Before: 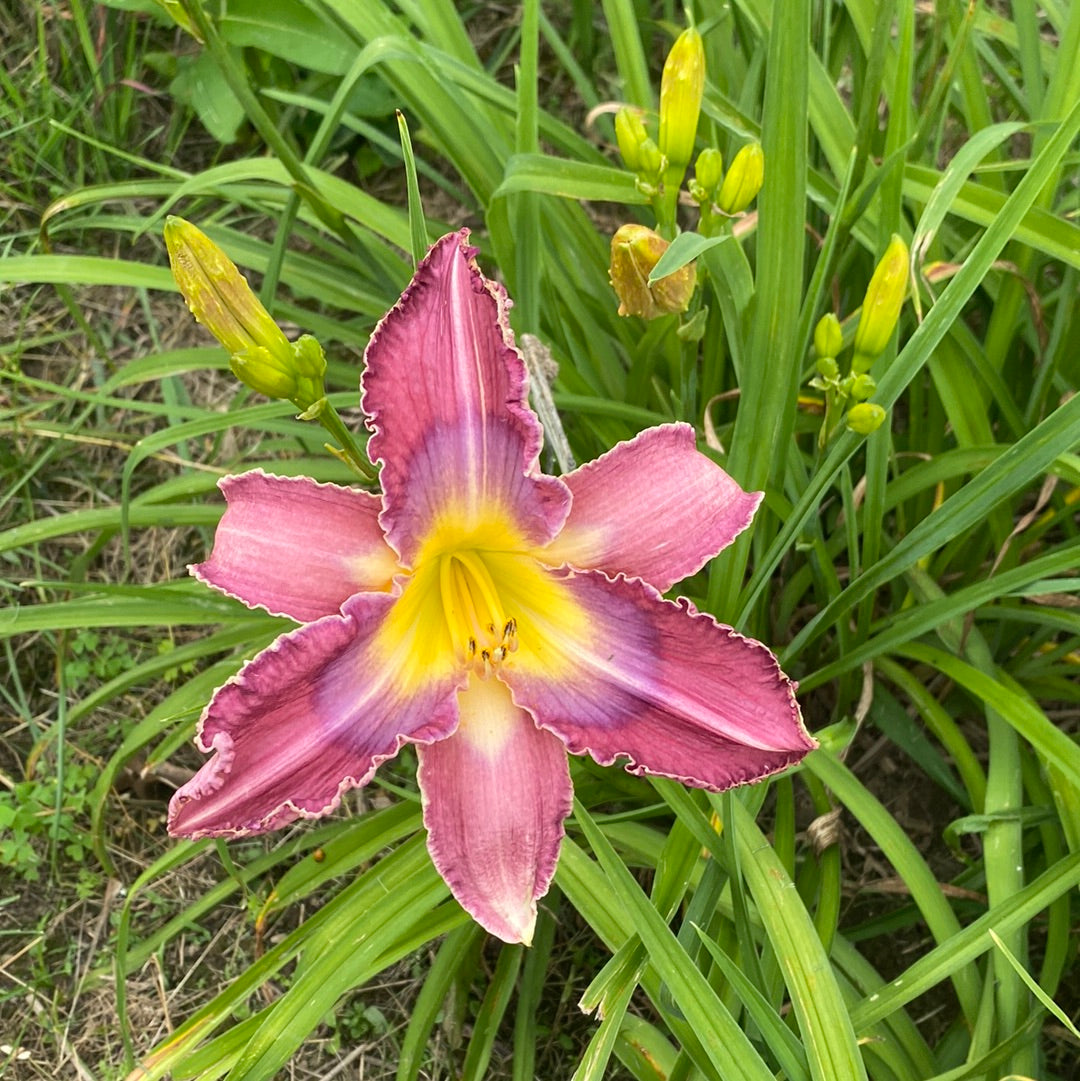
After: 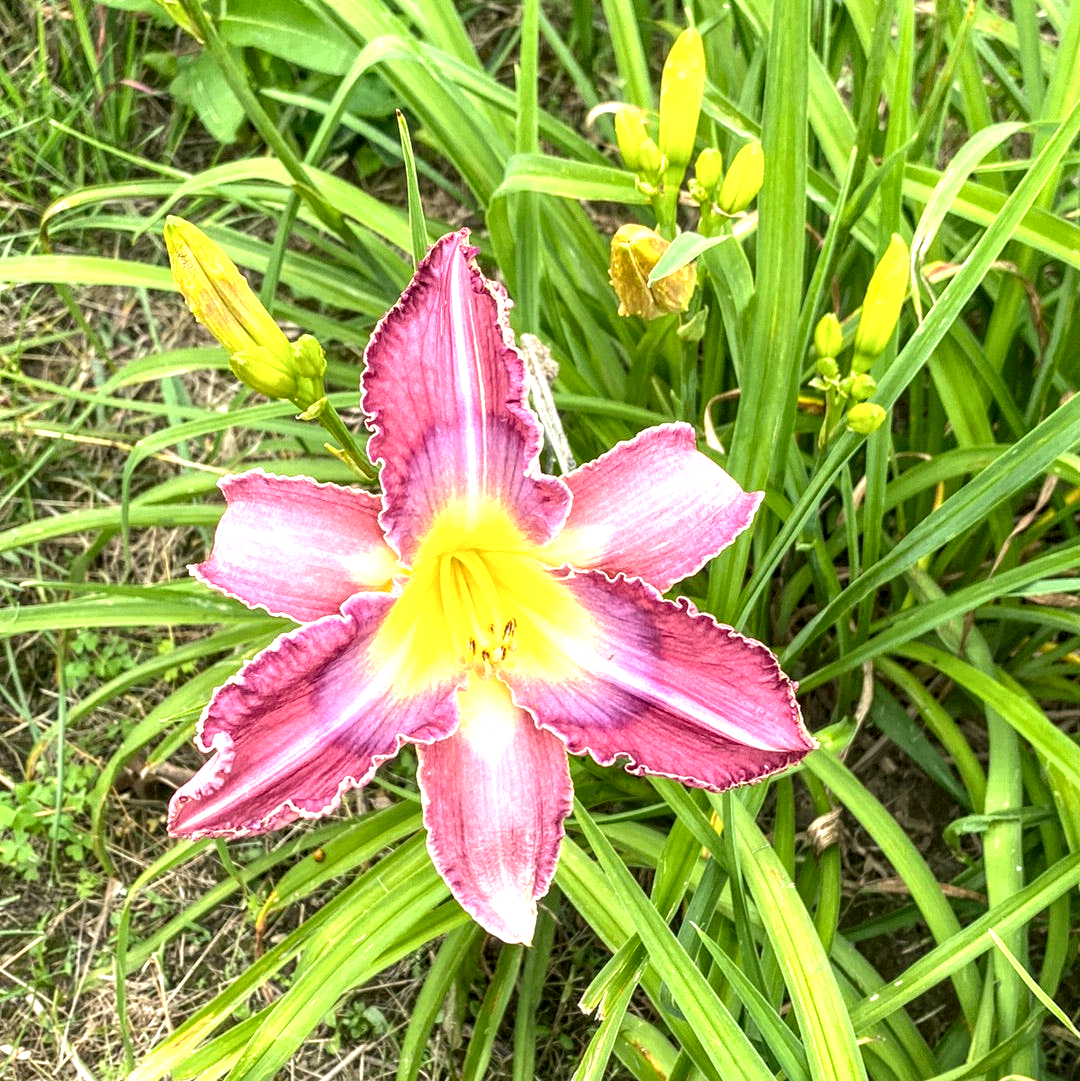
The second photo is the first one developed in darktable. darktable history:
exposure: exposure 0.935 EV, compensate highlight preservation false
local contrast: highlights 20%, detail 150%
